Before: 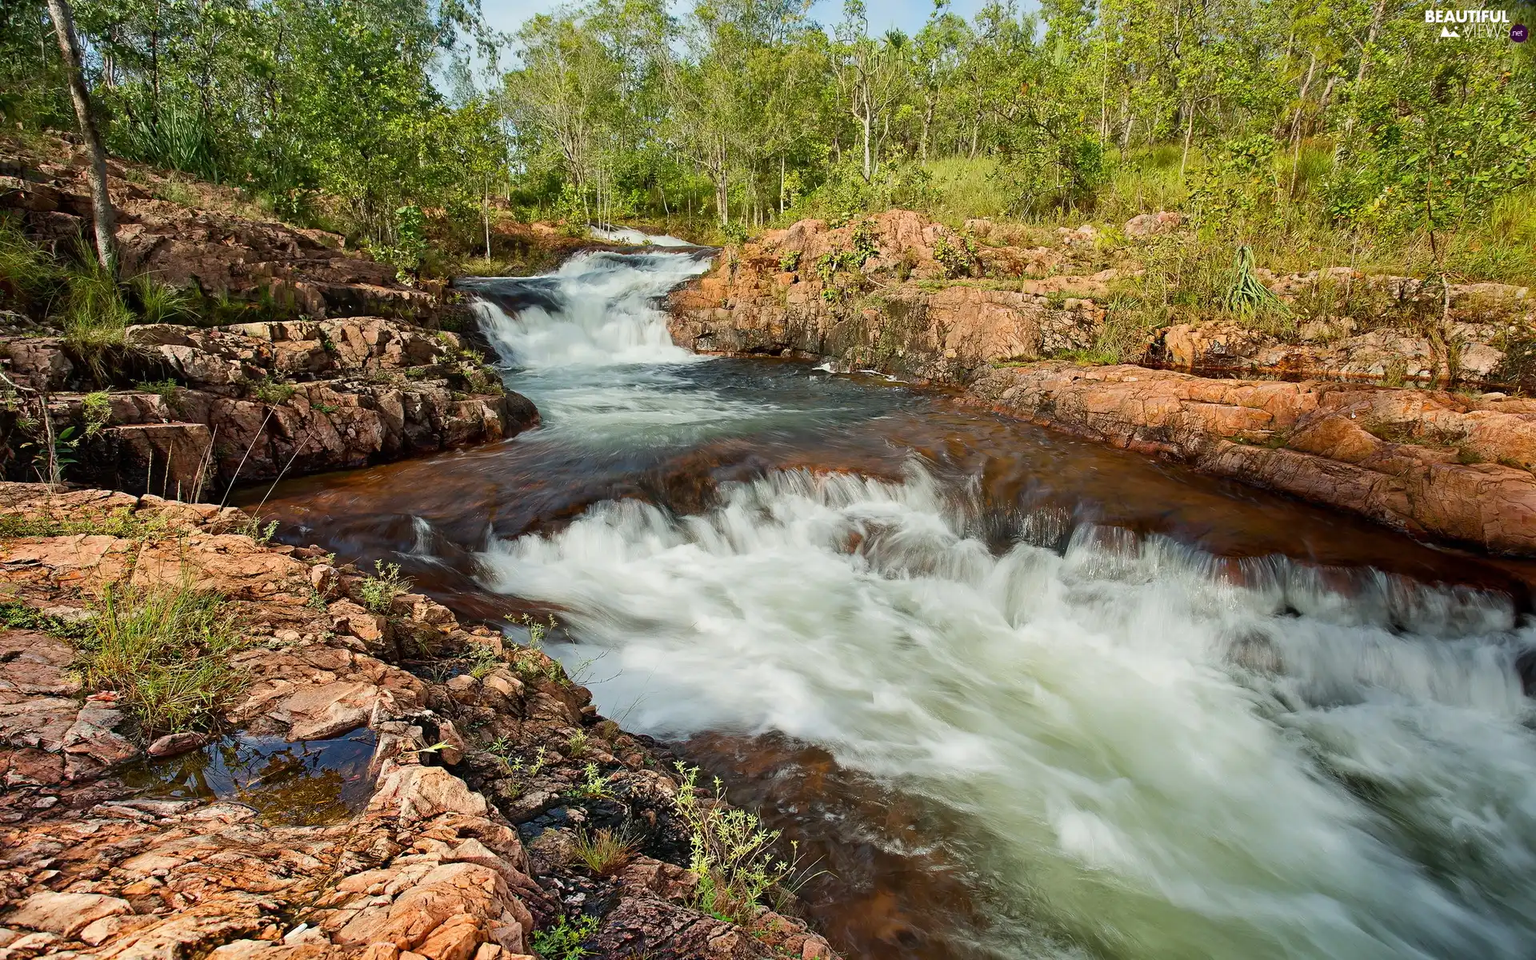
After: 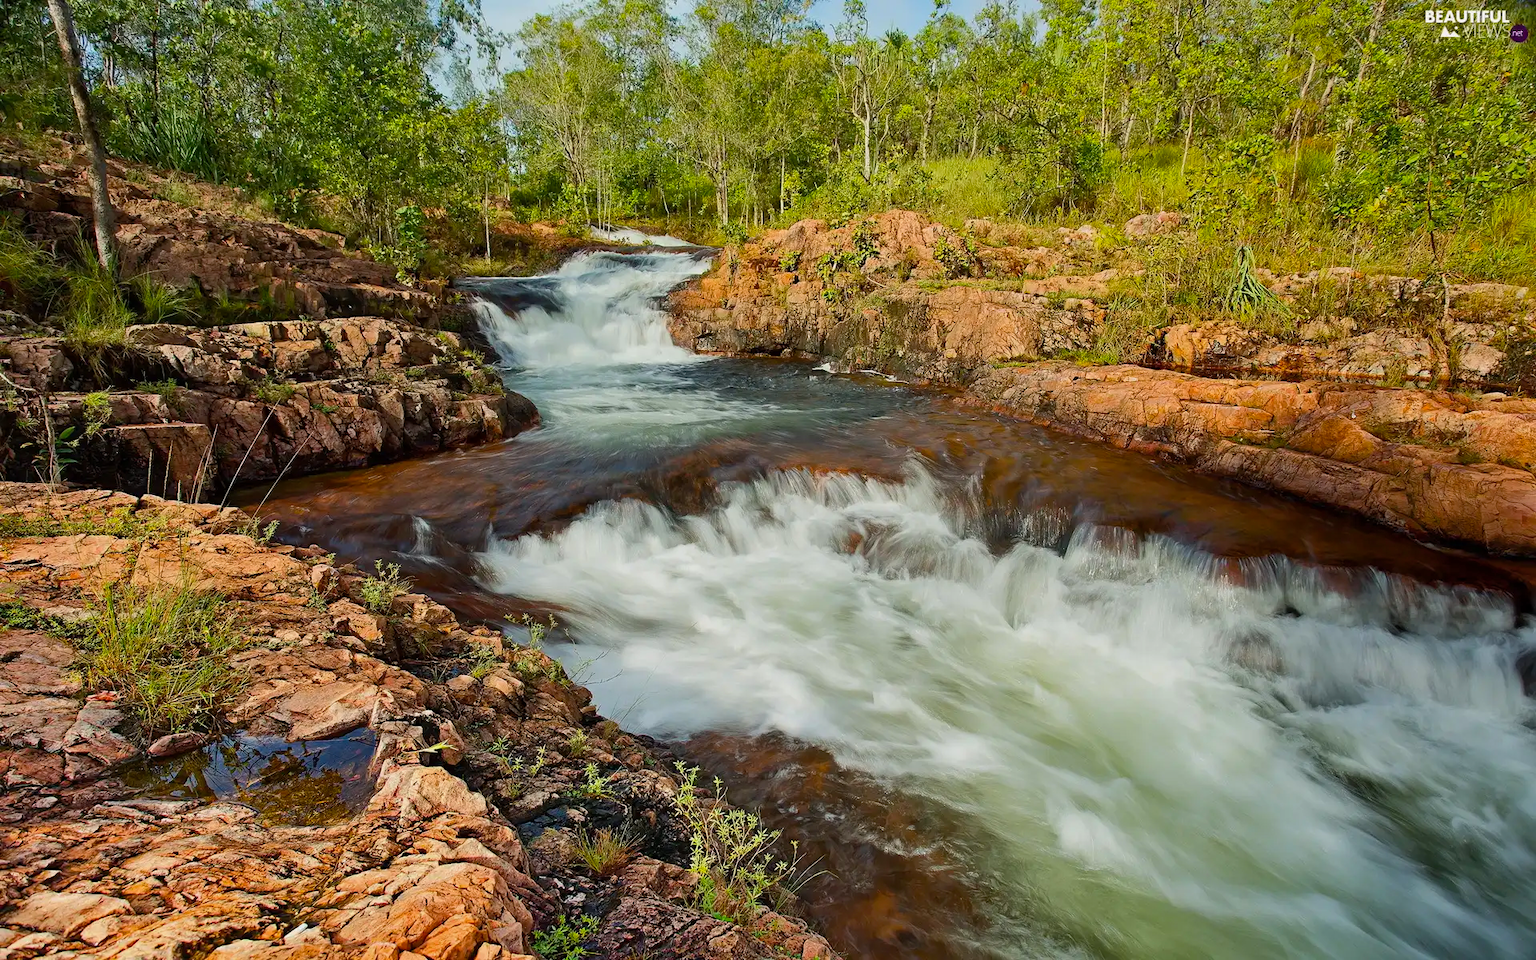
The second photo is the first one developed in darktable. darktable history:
shadows and highlights: shadows 25.25, white point adjustment -3.14, highlights -30
color balance rgb: perceptual saturation grading › global saturation 19.402%
